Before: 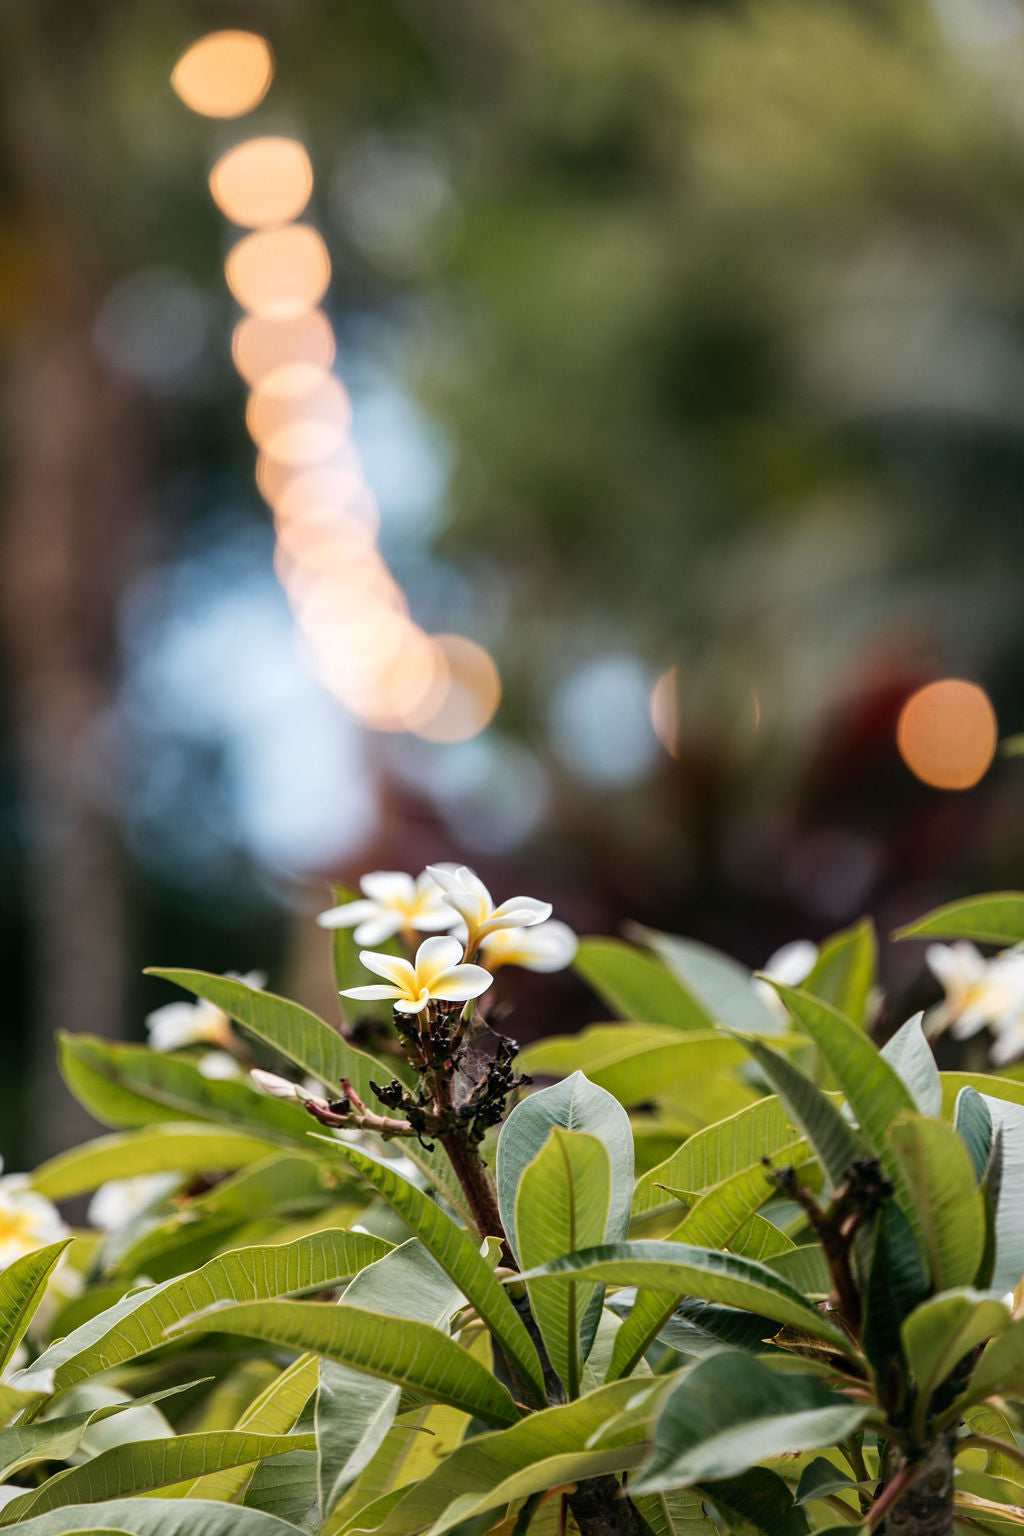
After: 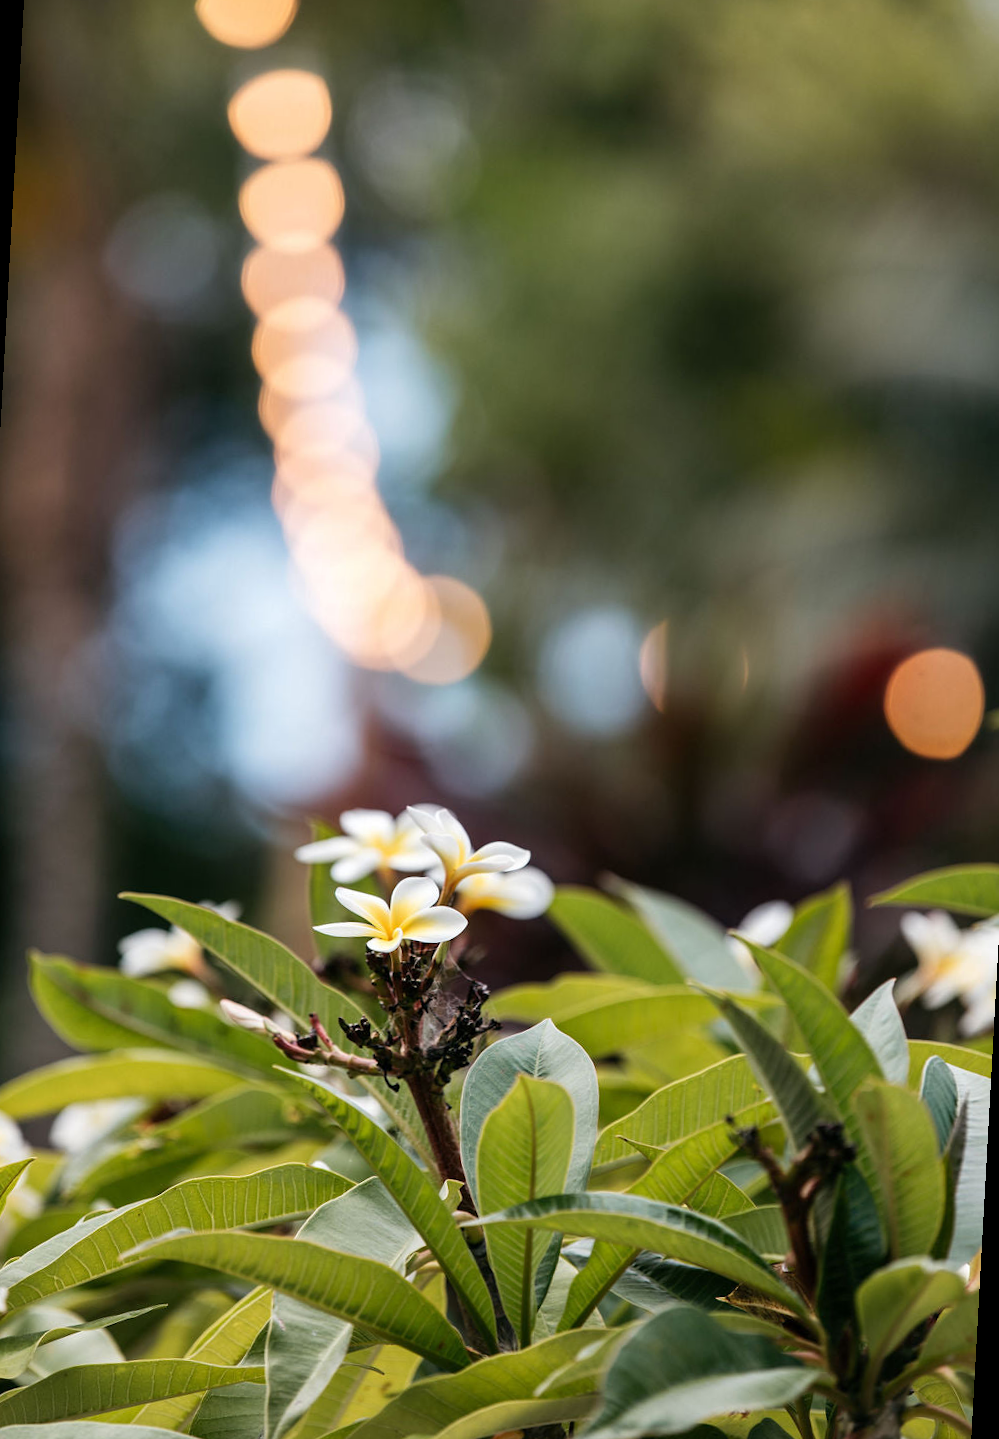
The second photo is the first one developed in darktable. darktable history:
crop and rotate: angle -3.16°, left 5.097%, top 5.209%, right 4.627%, bottom 4.258%
